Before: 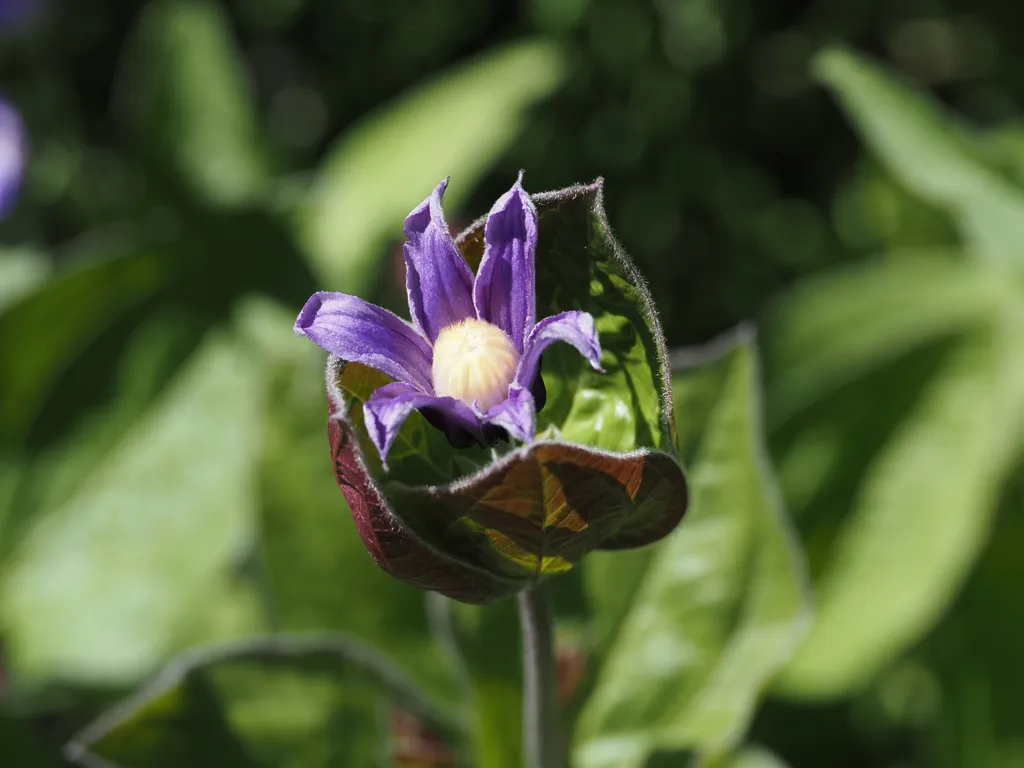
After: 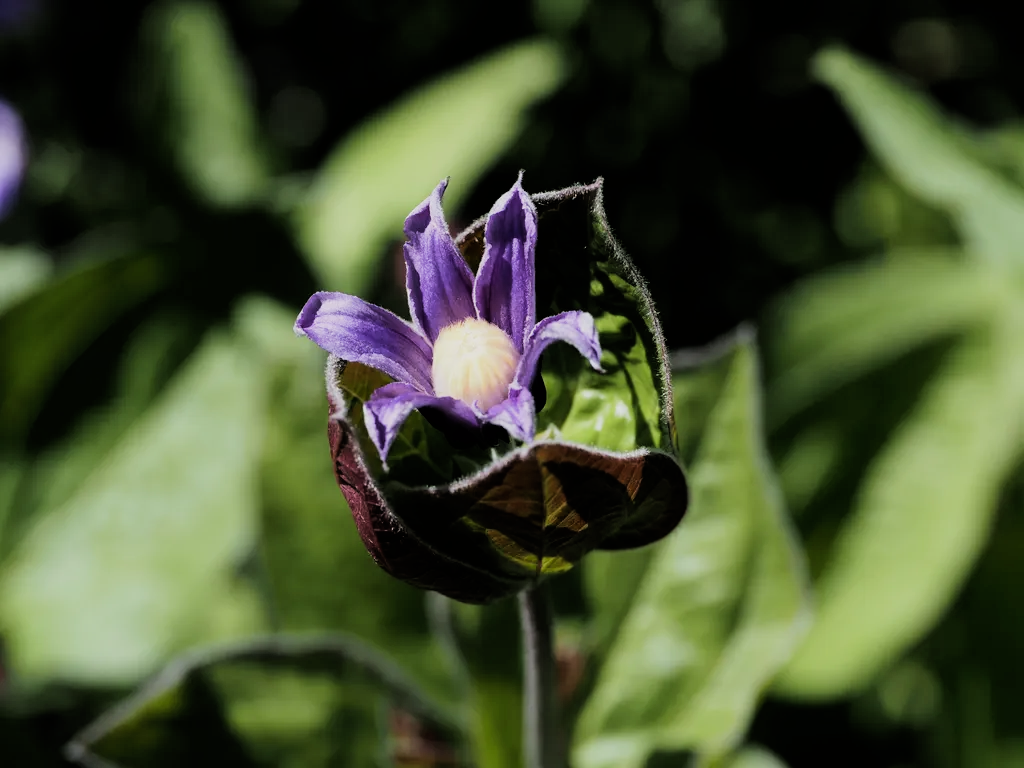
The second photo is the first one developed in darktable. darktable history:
filmic rgb: black relative exposure -5.13 EV, white relative exposure 3.98 EV, hardness 2.91, contrast 1.3, highlights saturation mix -30.43%
